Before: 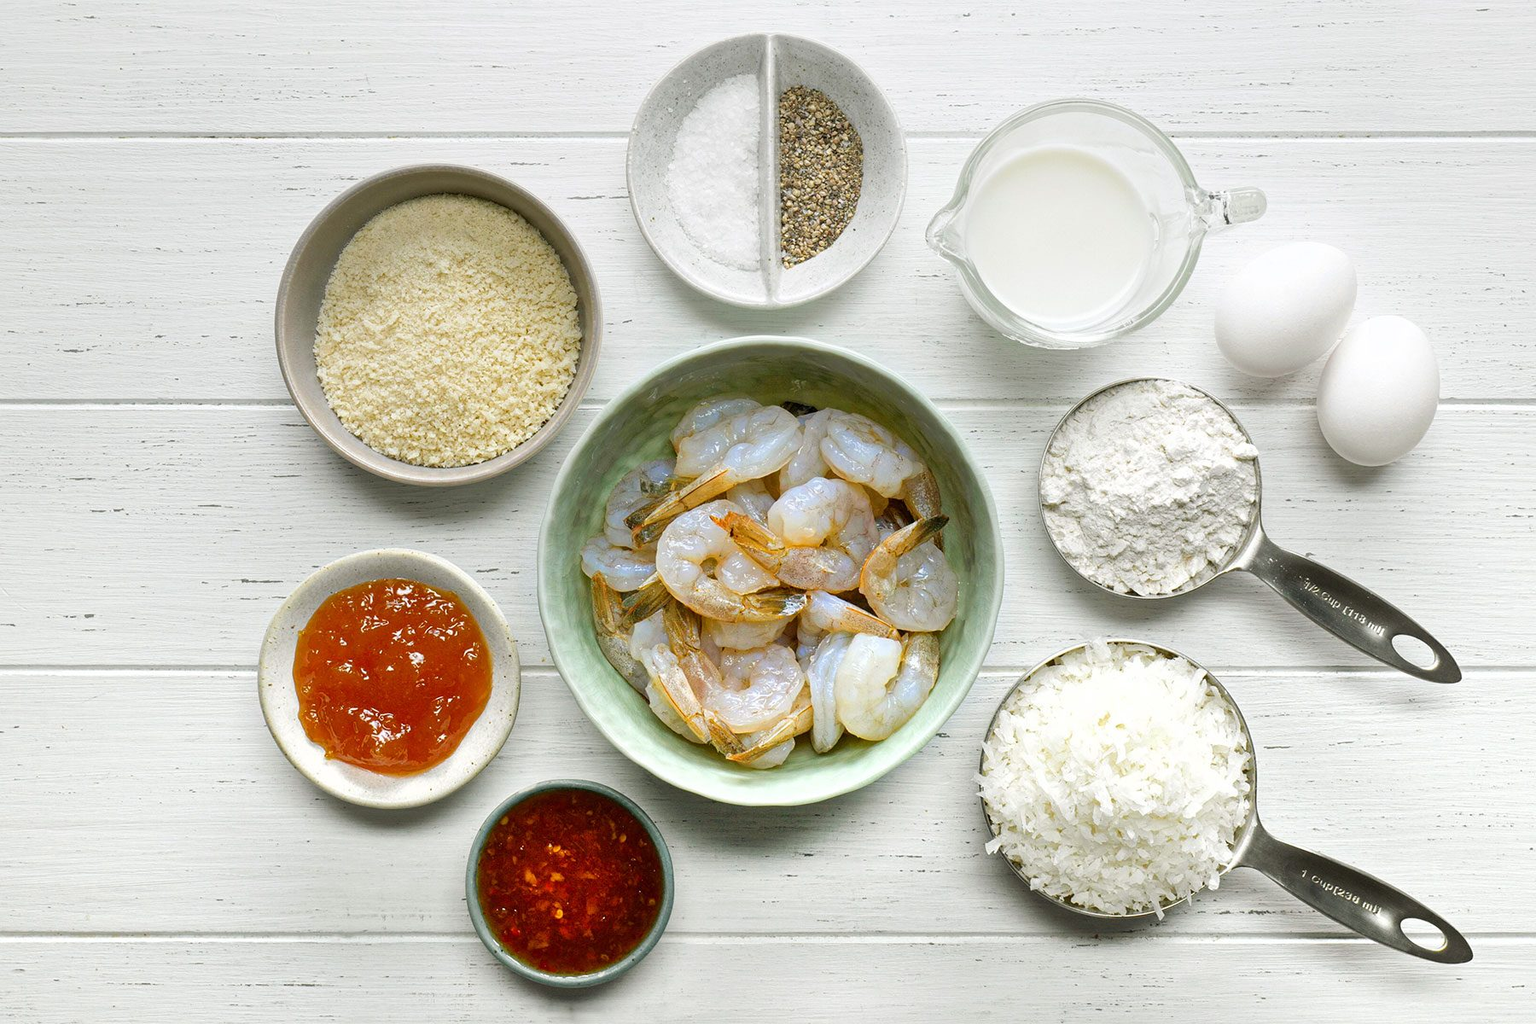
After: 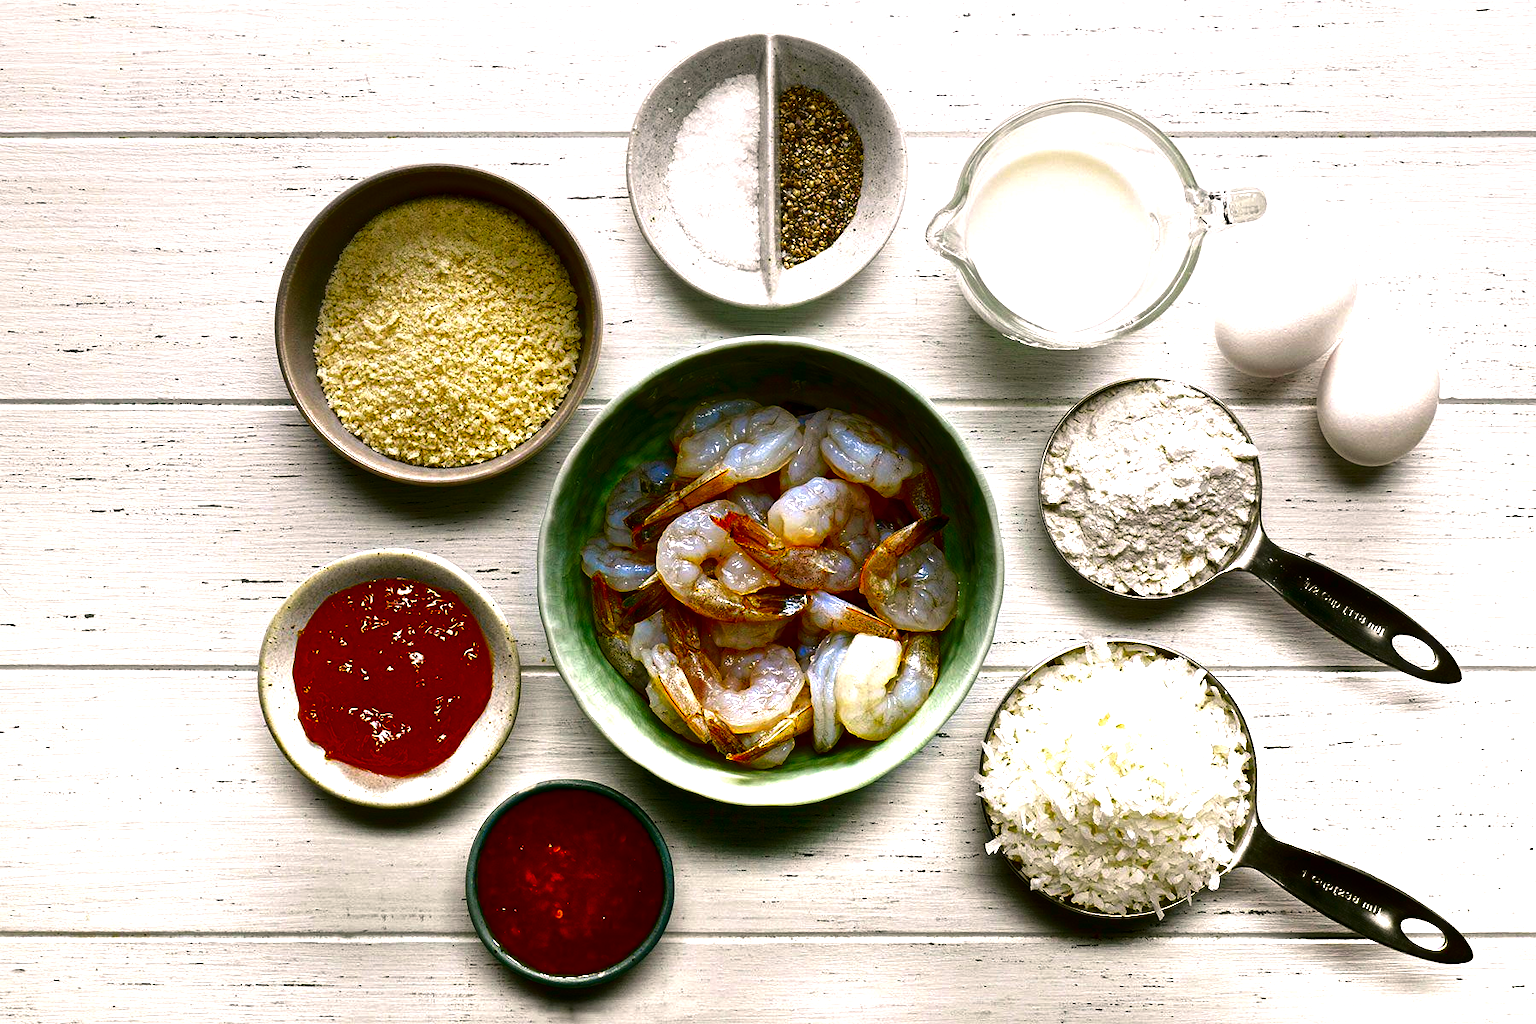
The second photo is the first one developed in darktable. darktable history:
color correction: highlights a* 7.34, highlights b* 4.37
haze removal: strength -0.1, adaptive false
contrast brightness saturation: brightness -1, saturation 1
tone equalizer: -8 EV -0.417 EV, -7 EV -0.389 EV, -6 EV -0.333 EV, -5 EV -0.222 EV, -3 EV 0.222 EV, -2 EV 0.333 EV, -1 EV 0.389 EV, +0 EV 0.417 EV, edges refinement/feathering 500, mask exposure compensation -1.57 EV, preserve details no
